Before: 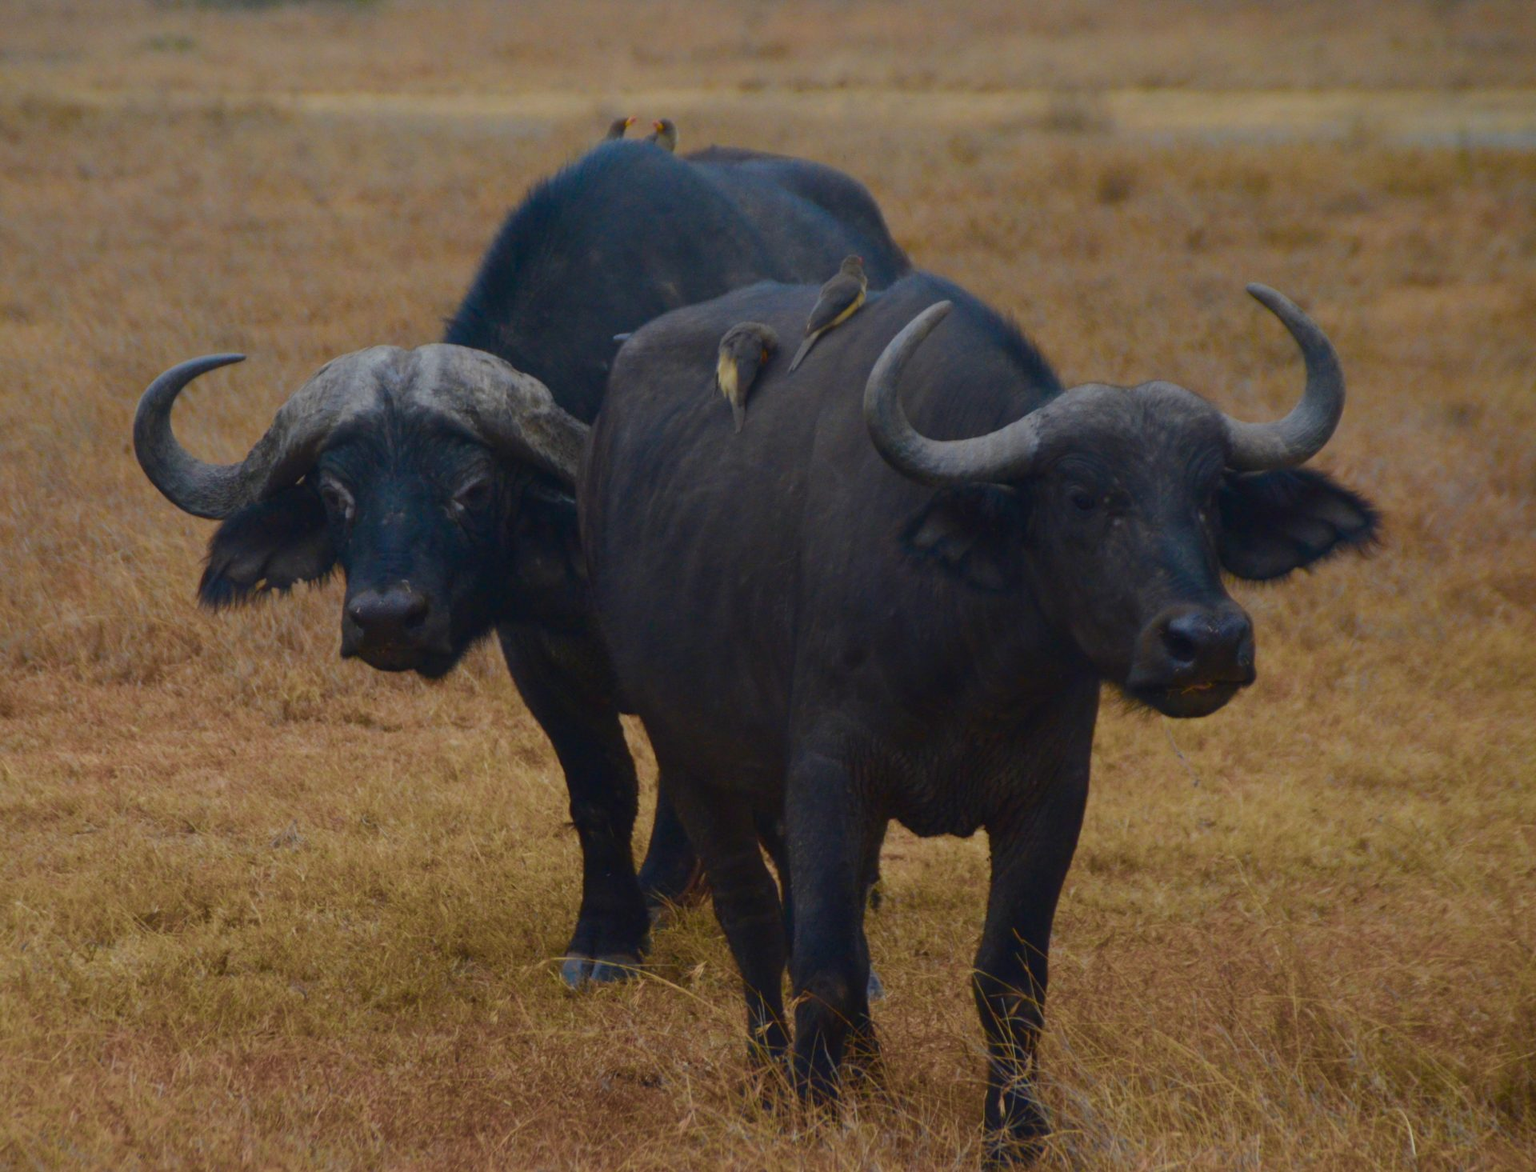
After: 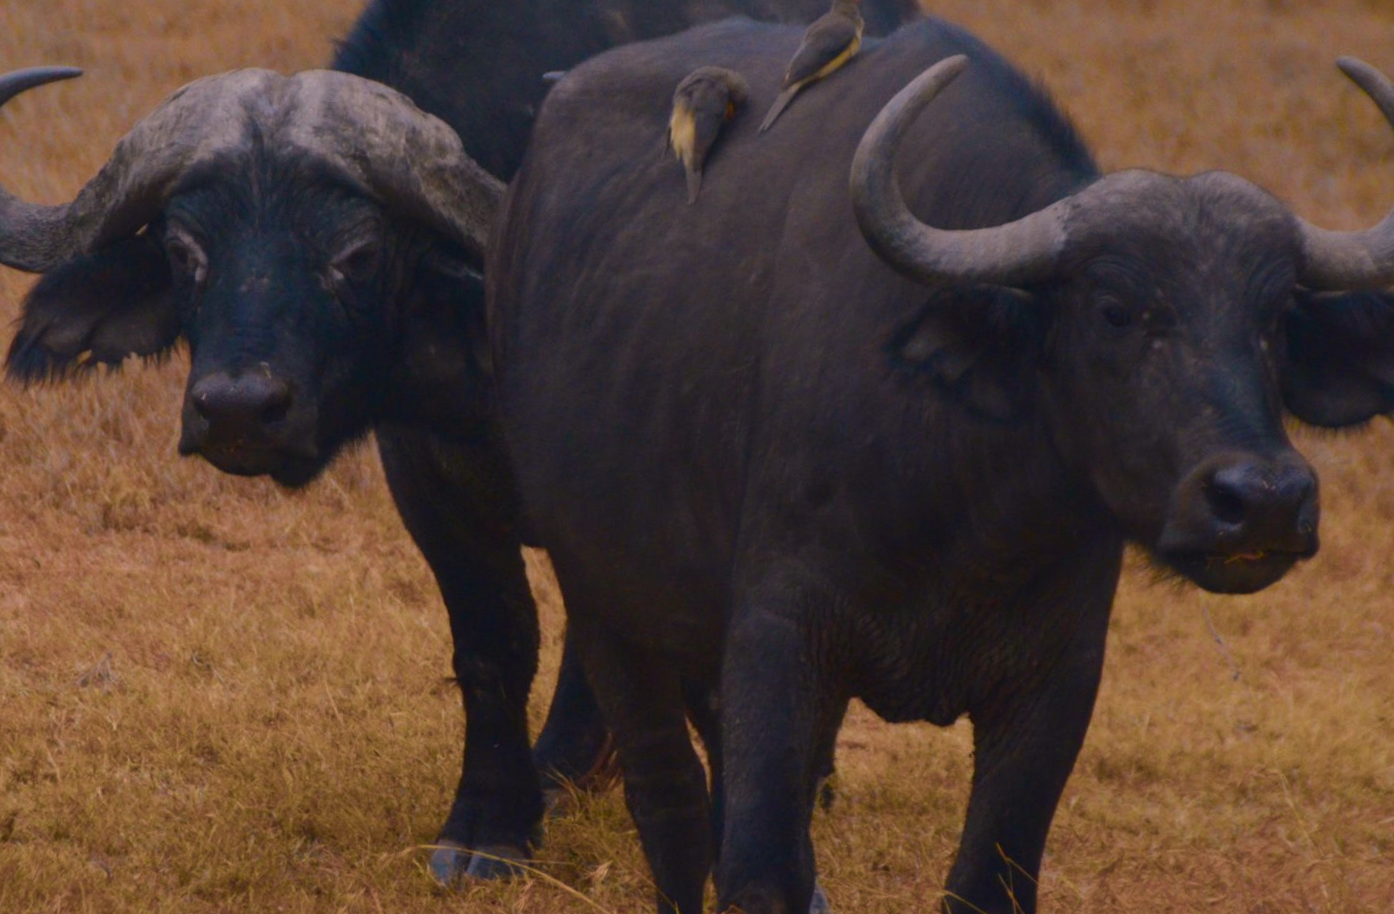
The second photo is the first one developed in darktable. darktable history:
color correction: highlights a* 14.62, highlights b* 4.86
crop and rotate: angle -3.48°, left 9.758%, top 20.82%, right 11.944%, bottom 11.921%
